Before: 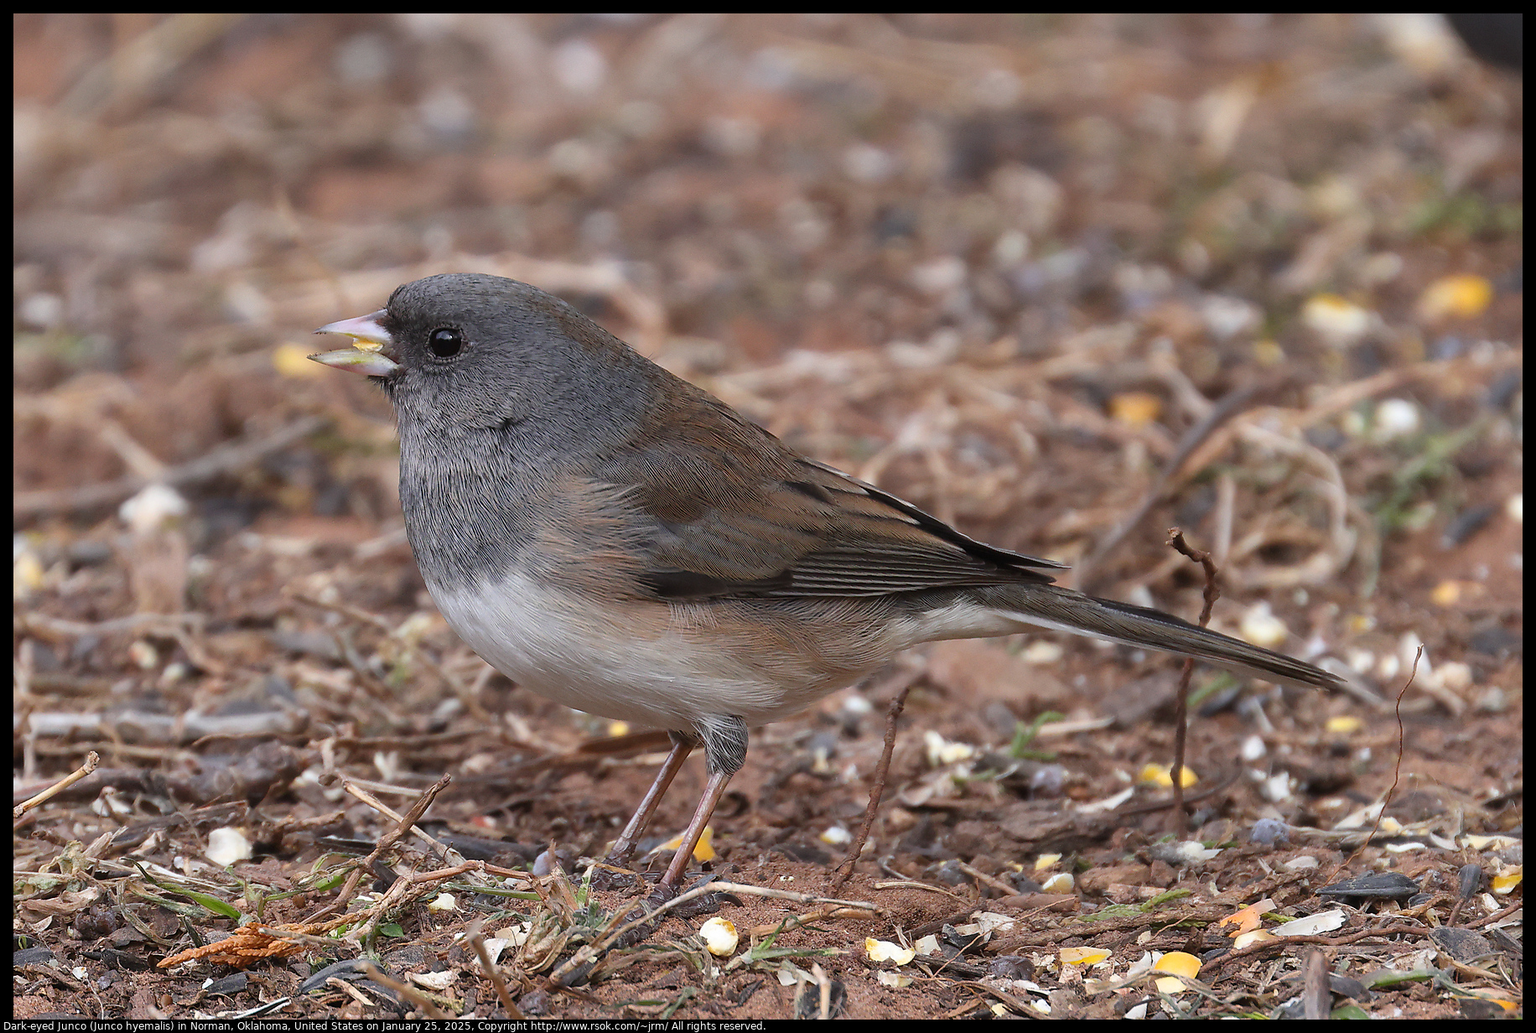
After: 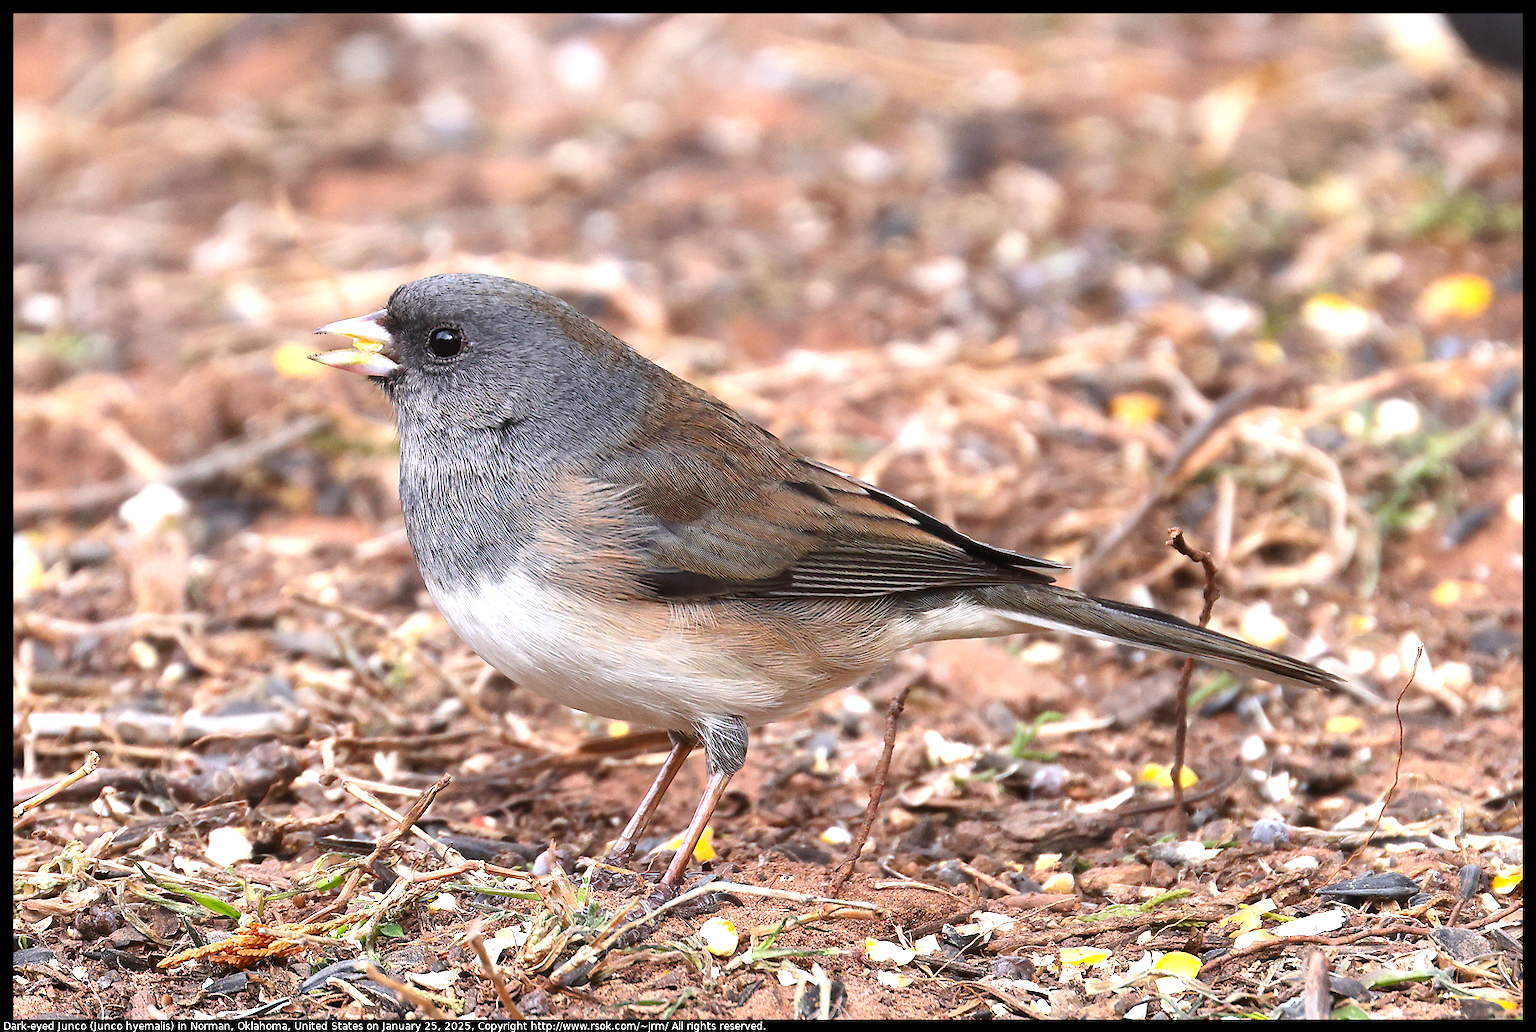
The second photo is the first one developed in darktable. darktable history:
contrast brightness saturation: contrast 0.13, brightness -0.05, saturation 0.16
exposure: exposure 1.16 EV, compensate exposure bias true, compensate highlight preservation false
